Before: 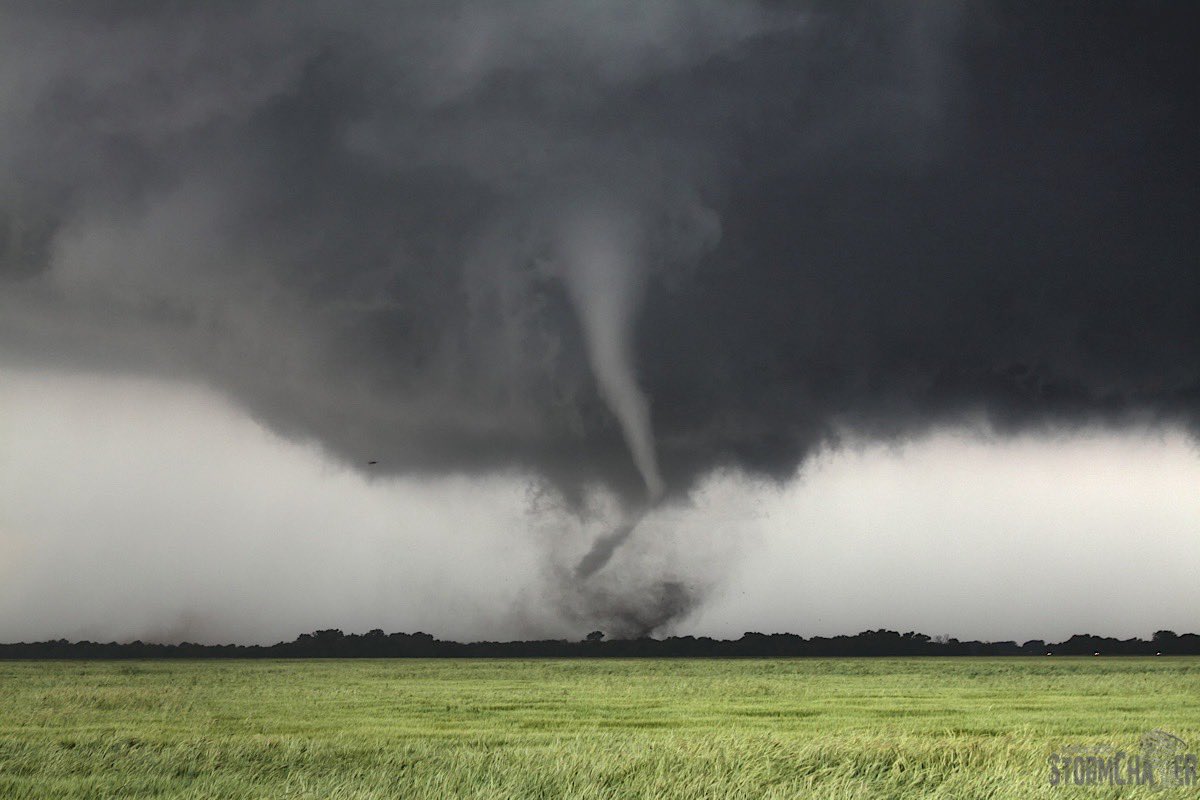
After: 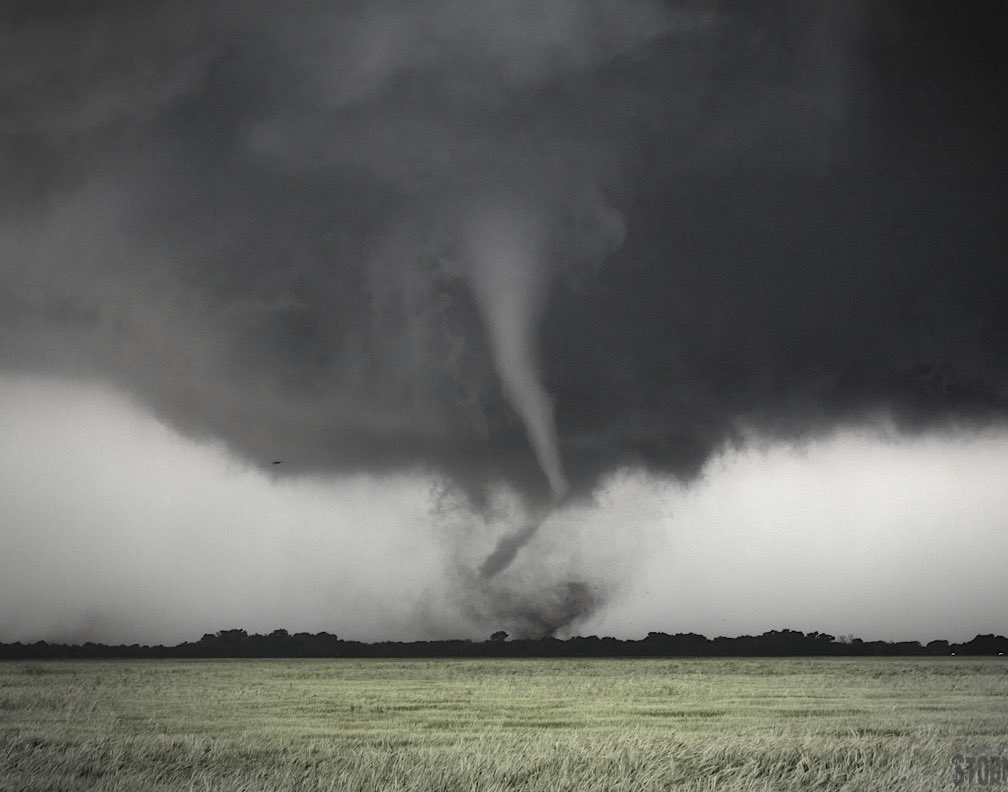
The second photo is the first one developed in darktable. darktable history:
color correction: saturation 0.5
crop: left 8.026%, right 7.374%
vignetting: automatic ratio true
